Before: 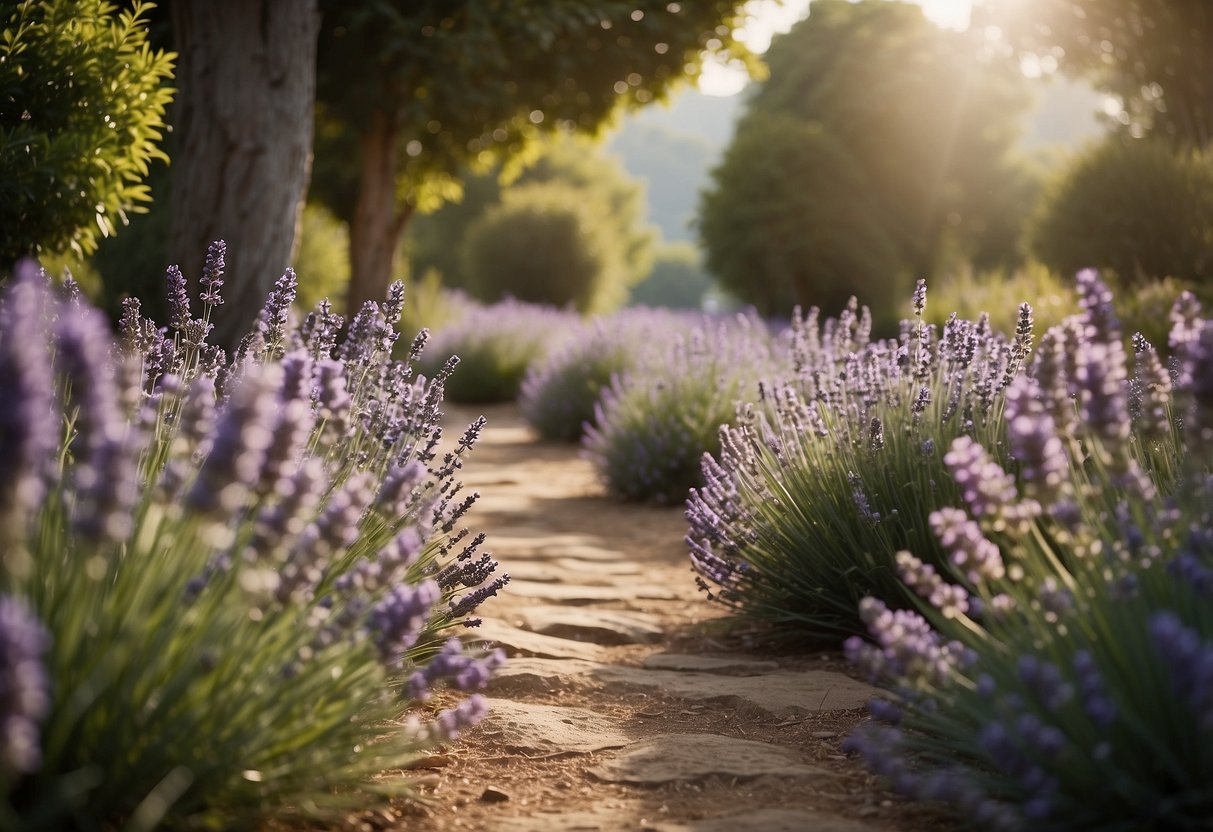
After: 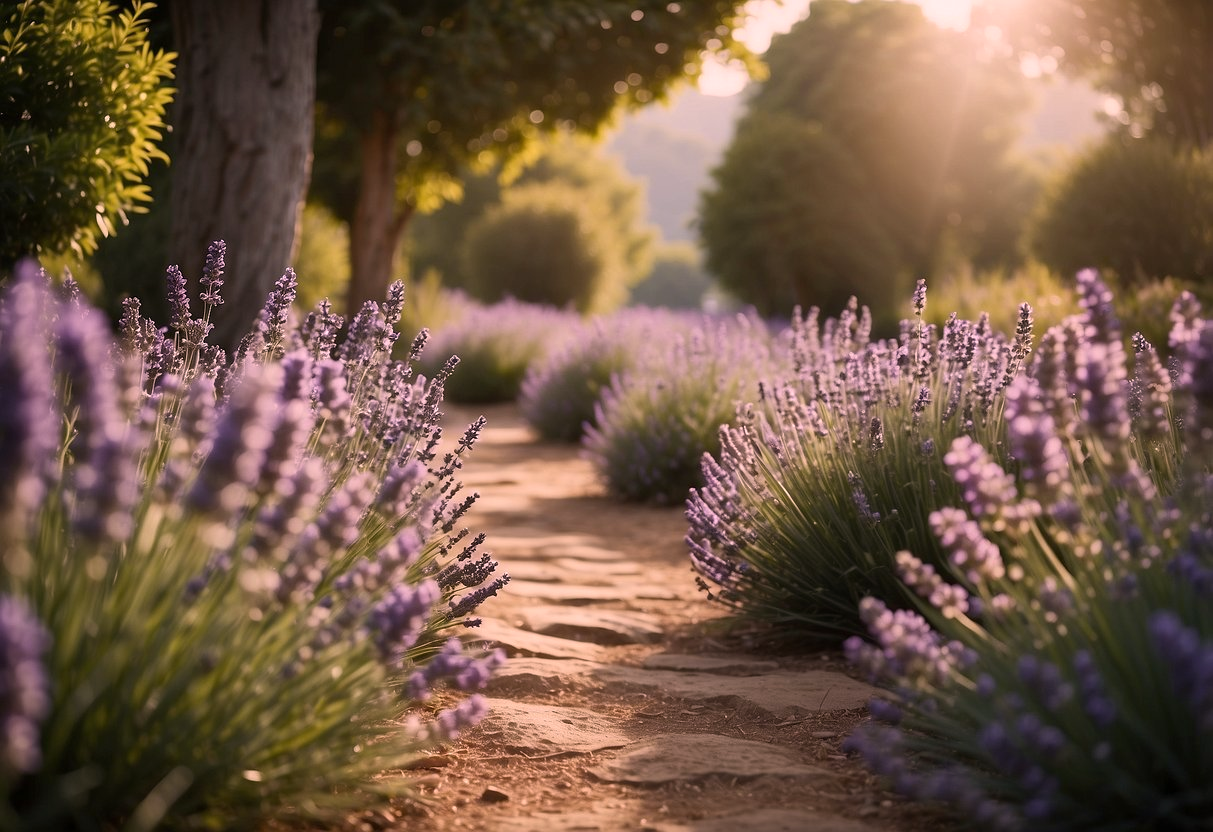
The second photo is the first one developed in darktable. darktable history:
color correction: highlights a* 14.72, highlights b* 4.69
